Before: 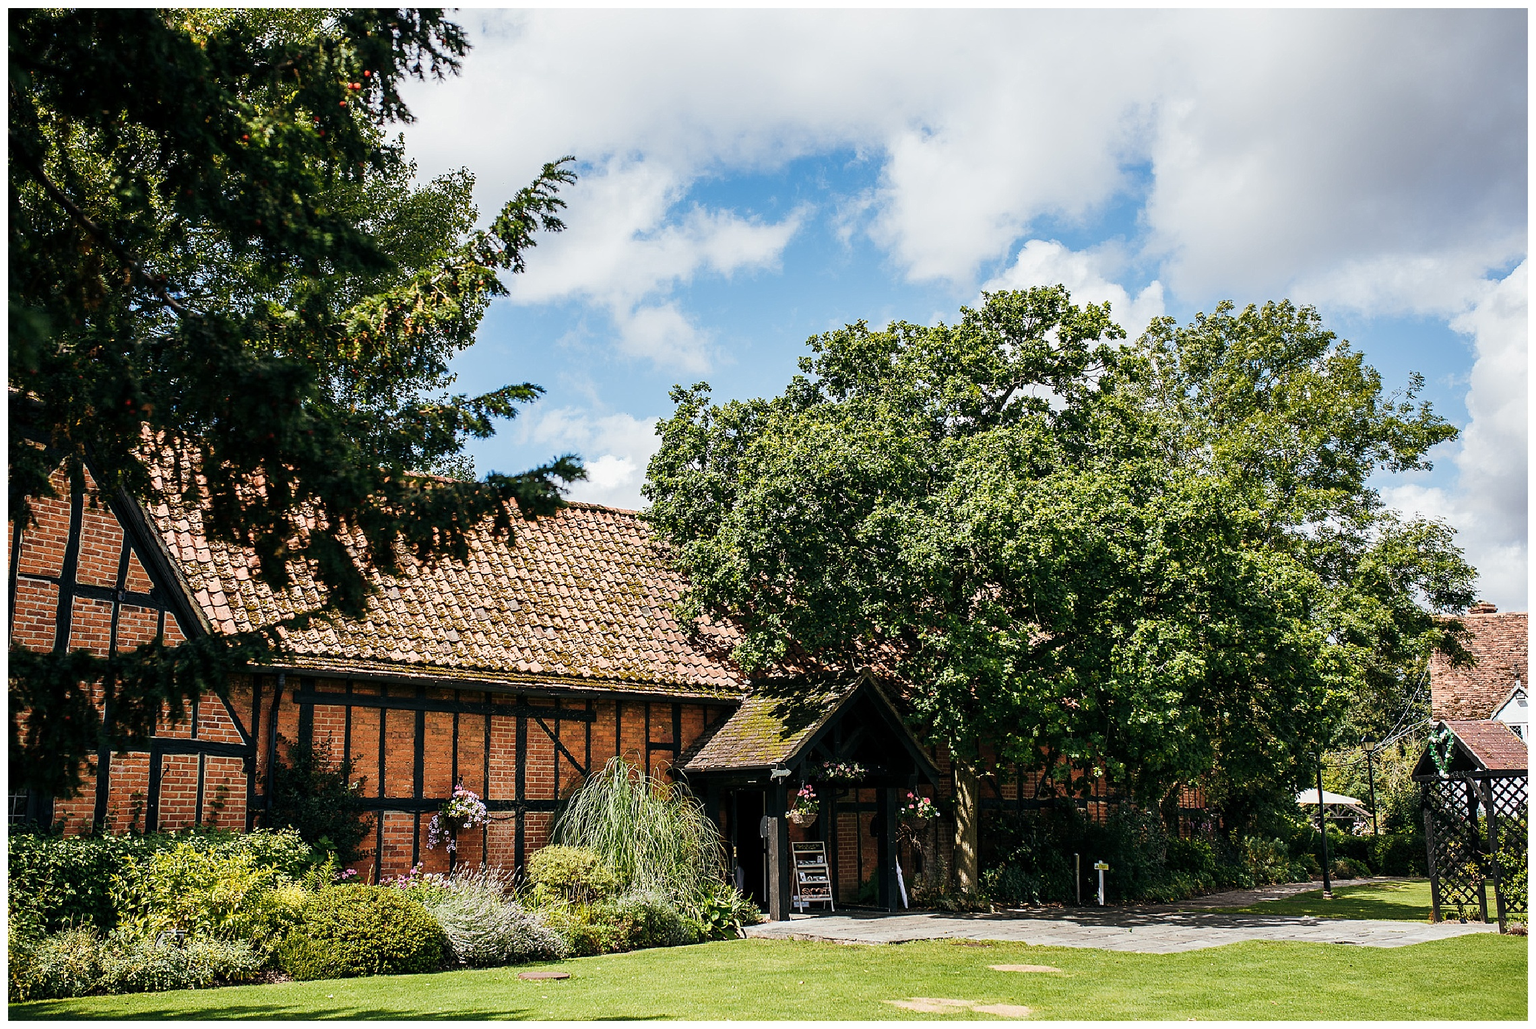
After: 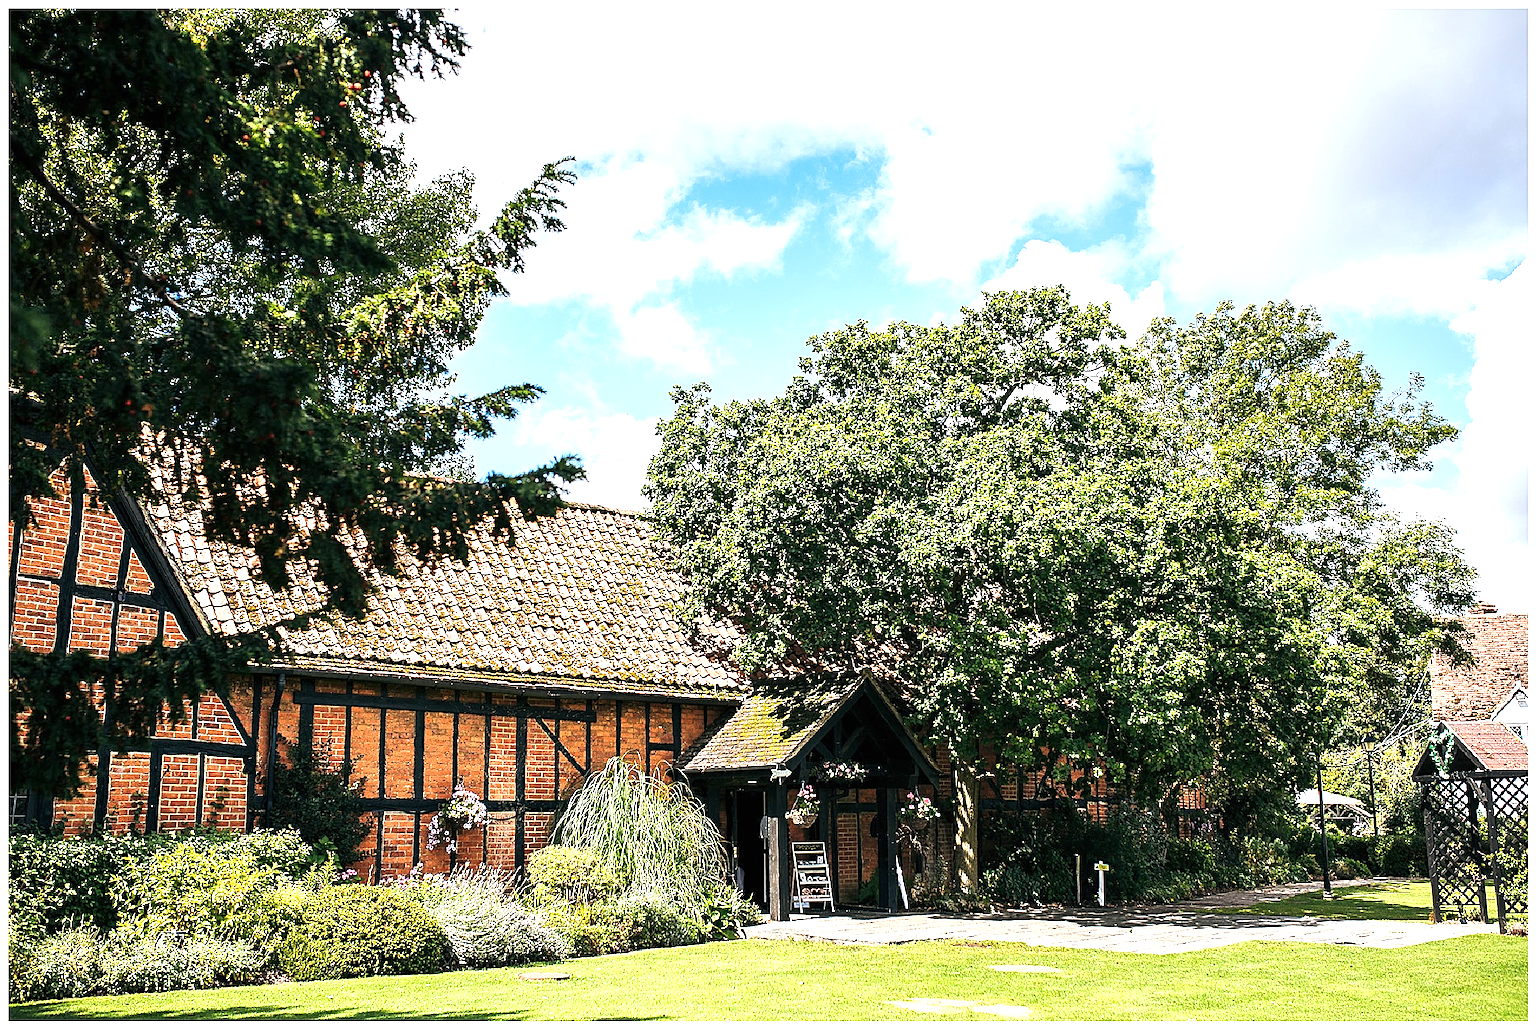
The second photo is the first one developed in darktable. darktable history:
tone curve: curves: ch0 [(0, 0) (0.003, 0.003) (0.011, 0.012) (0.025, 0.026) (0.044, 0.046) (0.069, 0.072) (0.1, 0.104) (0.136, 0.141) (0.177, 0.185) (0.224, 0.234) (0.277, 0.289) (0.335, 0.349) (0.399, 0.415) (0.468, 0.488) (0.543, 0.566) (0.623, 0.649) (0.709, 0.739) (0.801, 0.834) (0.898, 0.923) (1, 1)]
exposure: black level correction 0, exposure 1 EV, compensate highlight preservation false
sharpen: on, module defaults
